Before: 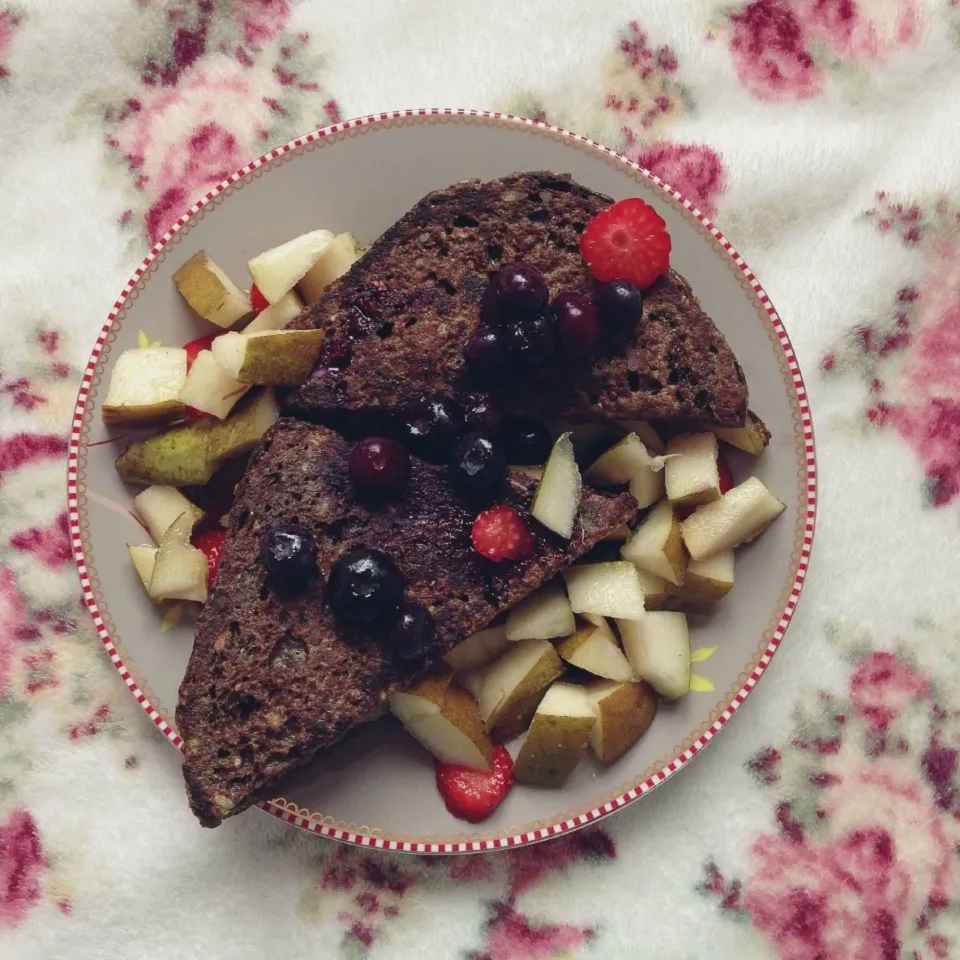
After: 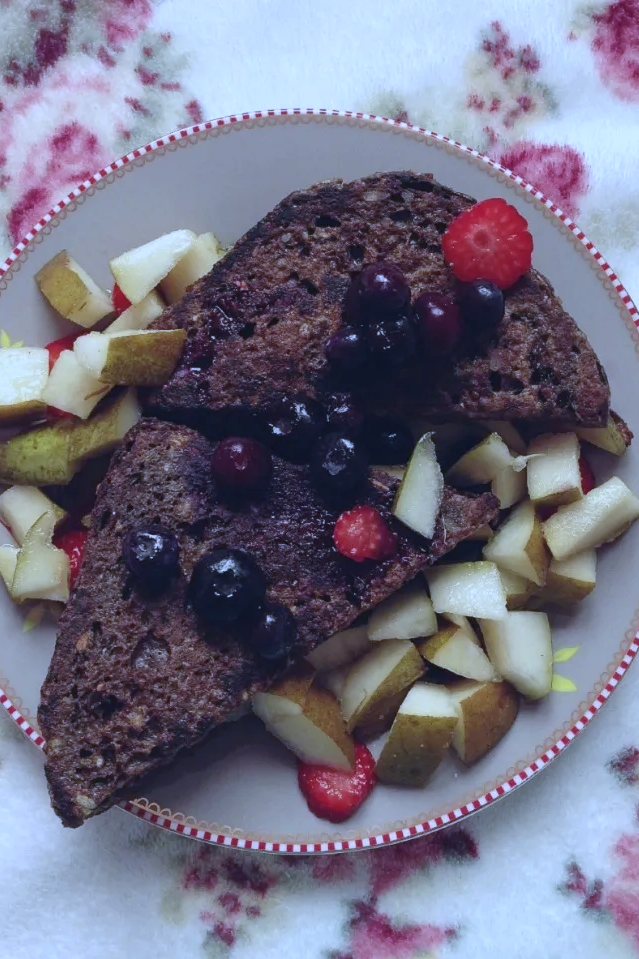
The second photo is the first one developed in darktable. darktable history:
crop and rotate: left 14.385%, right 18.948%
white balance: red 0.871, blue 1.249
